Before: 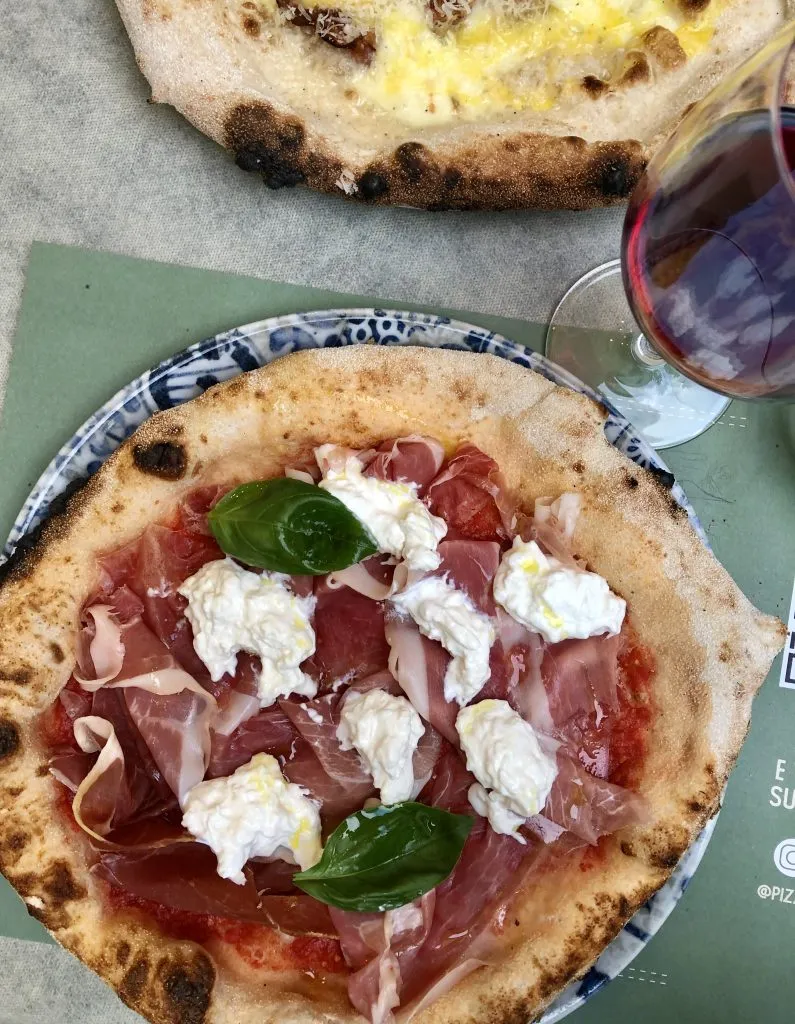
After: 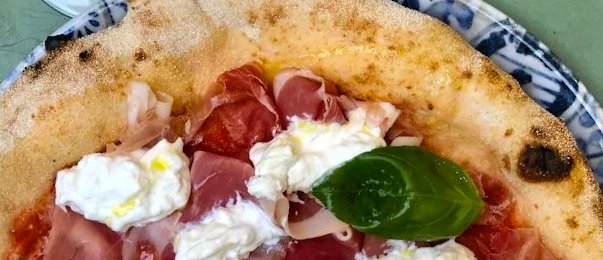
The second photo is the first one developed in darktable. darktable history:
crop and rotate: angle 16.12°, top 30.835%, bottom 35.653%
color balance rgb: perceptual saturation grading › global saturation 25%, global vibrance 20%
